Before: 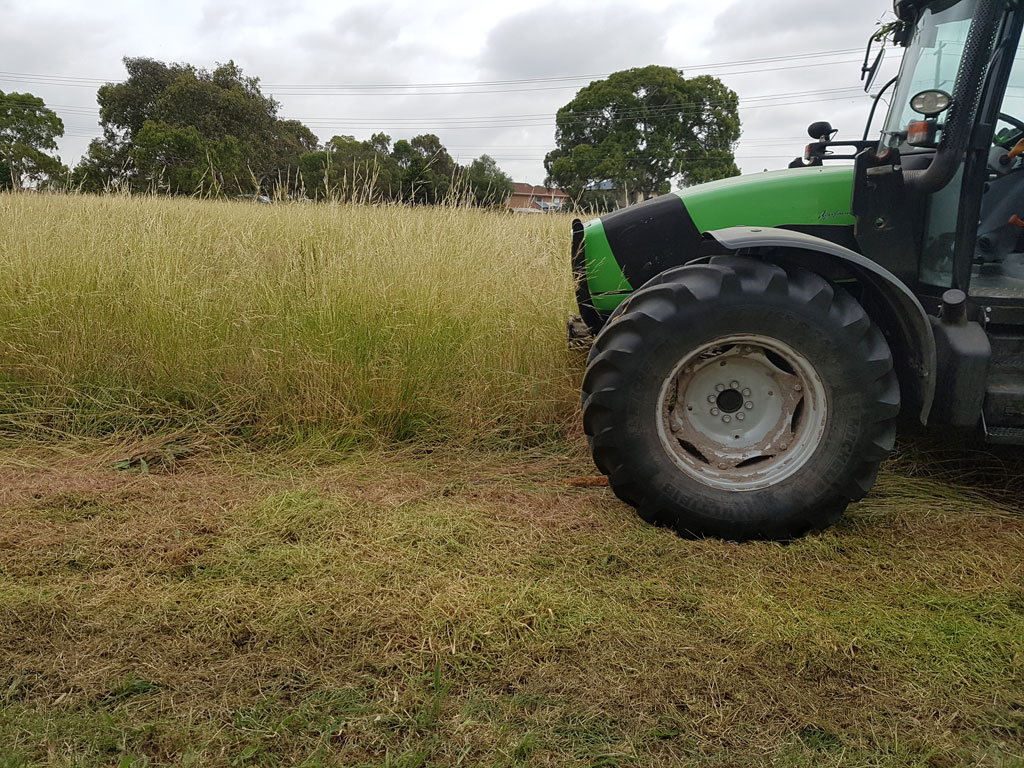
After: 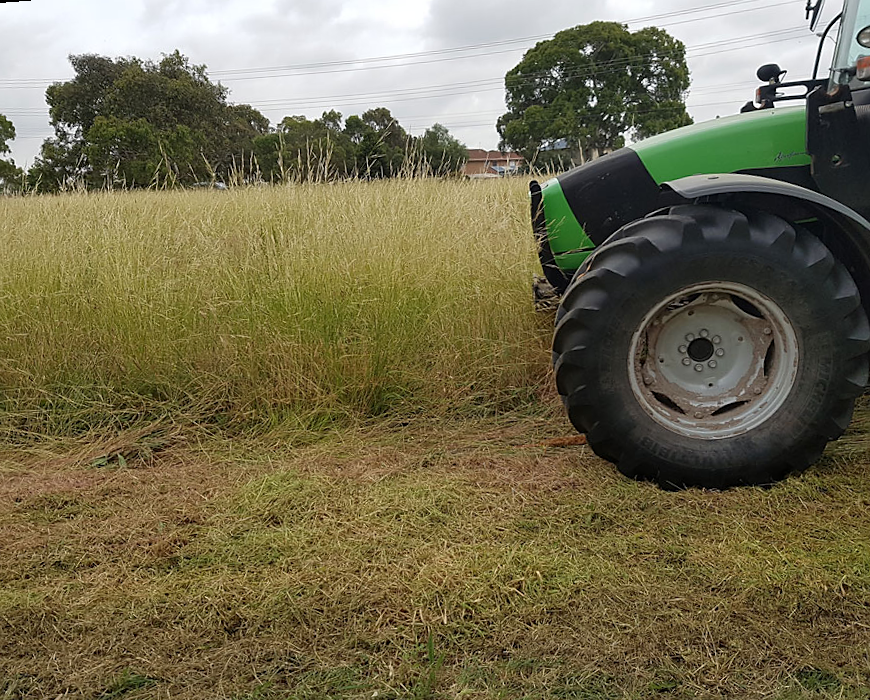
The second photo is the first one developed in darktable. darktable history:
crop: right 9.509%, bottom 0.031%
sharpen: radius 1.458, amount 0.398, threshold 1.271
rotate and perspective: rotation -4.57°, crop left 0.054, crop right 0.944, crop top 0.087, crop bottom 0.914
